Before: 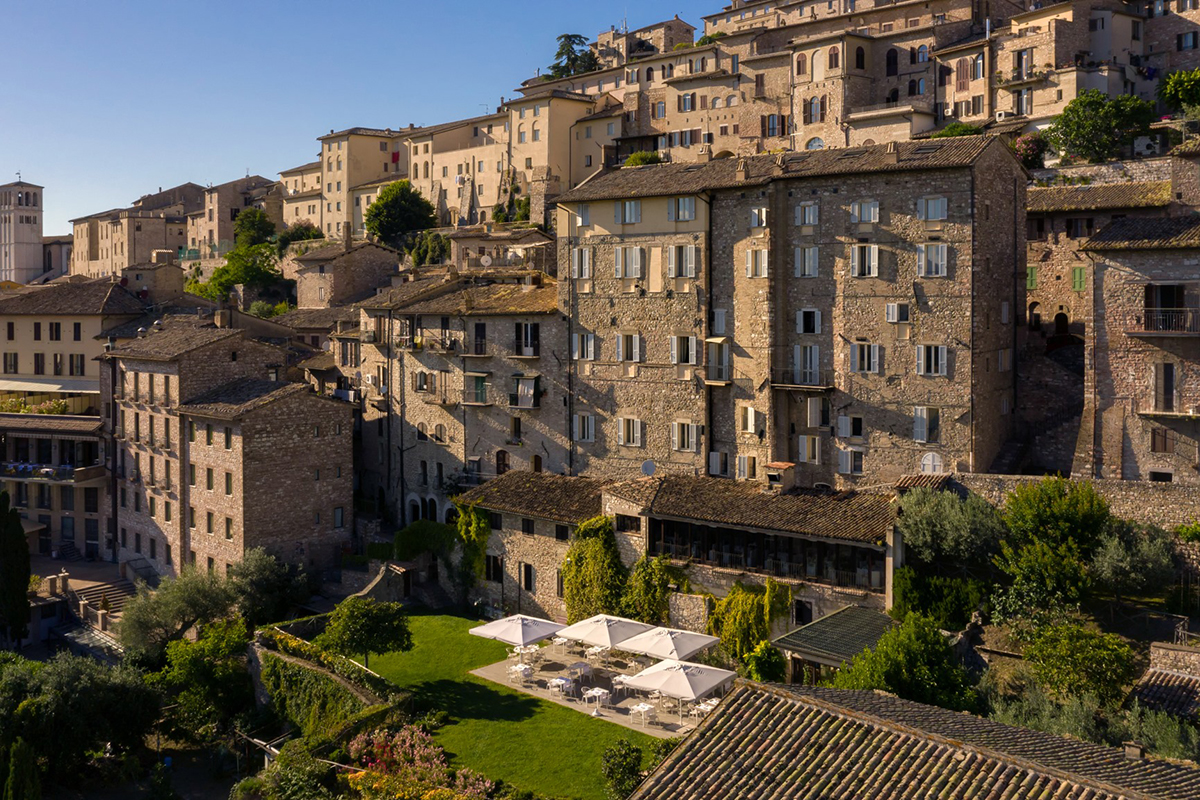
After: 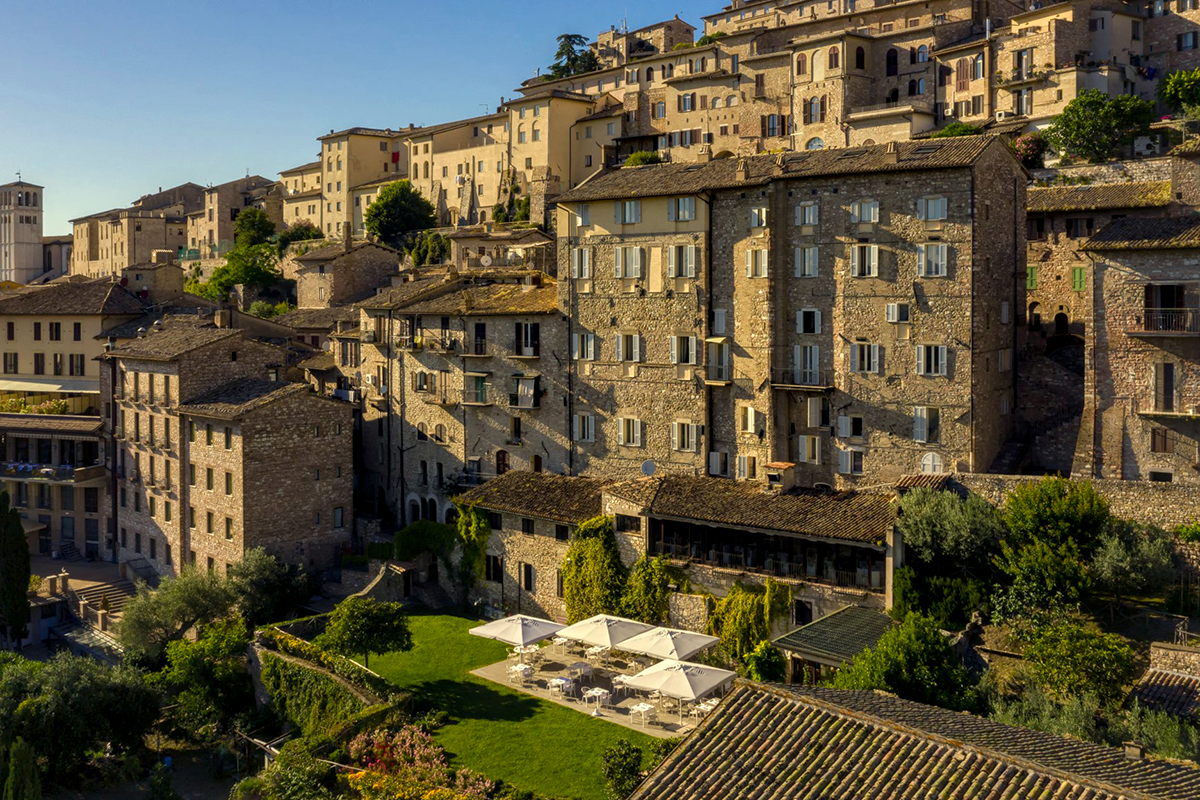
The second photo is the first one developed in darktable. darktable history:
contrast brightness saturation: saturation 0.121
exposure: compensate highlight preservation false
shadows and highlights: shadows 61.38, white point adjustment 0.448, highlights -33.23, compress 83.41%
local contrast: on, module defaults
color correction: highlights a* -5.7, highlights b* 11.23
